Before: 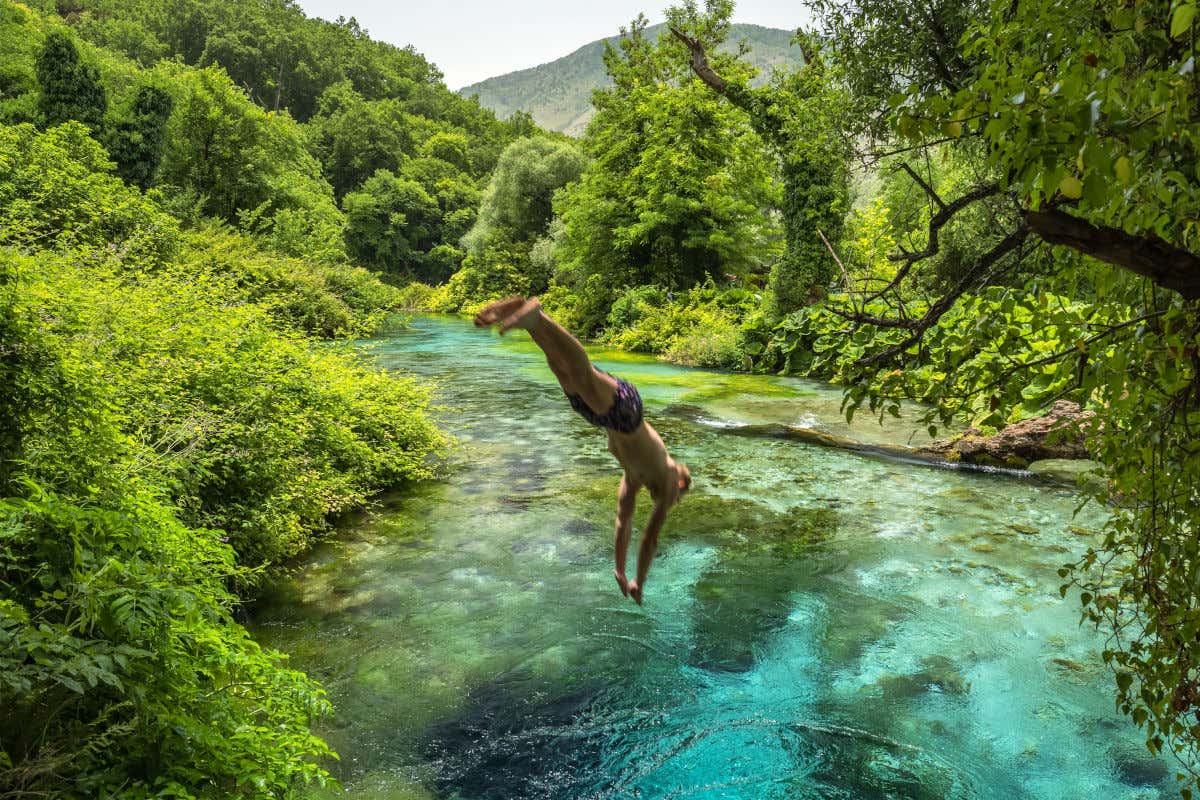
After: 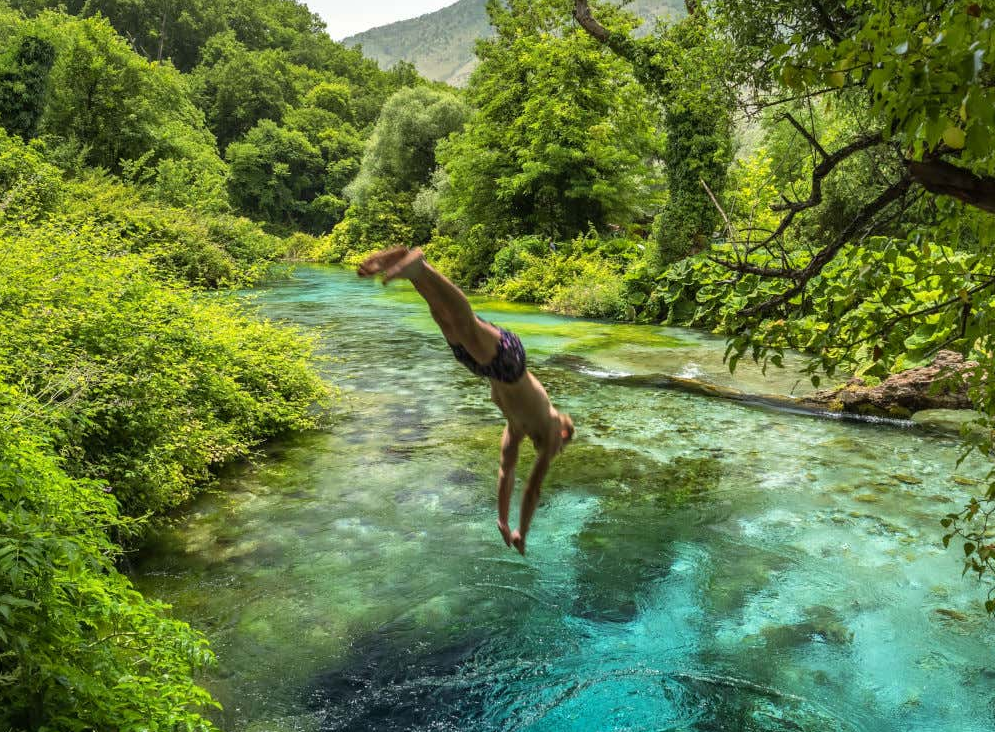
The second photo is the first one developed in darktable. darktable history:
crop: left 9.822%, top 6.259%, right 7.25%, bottom 2.165%
